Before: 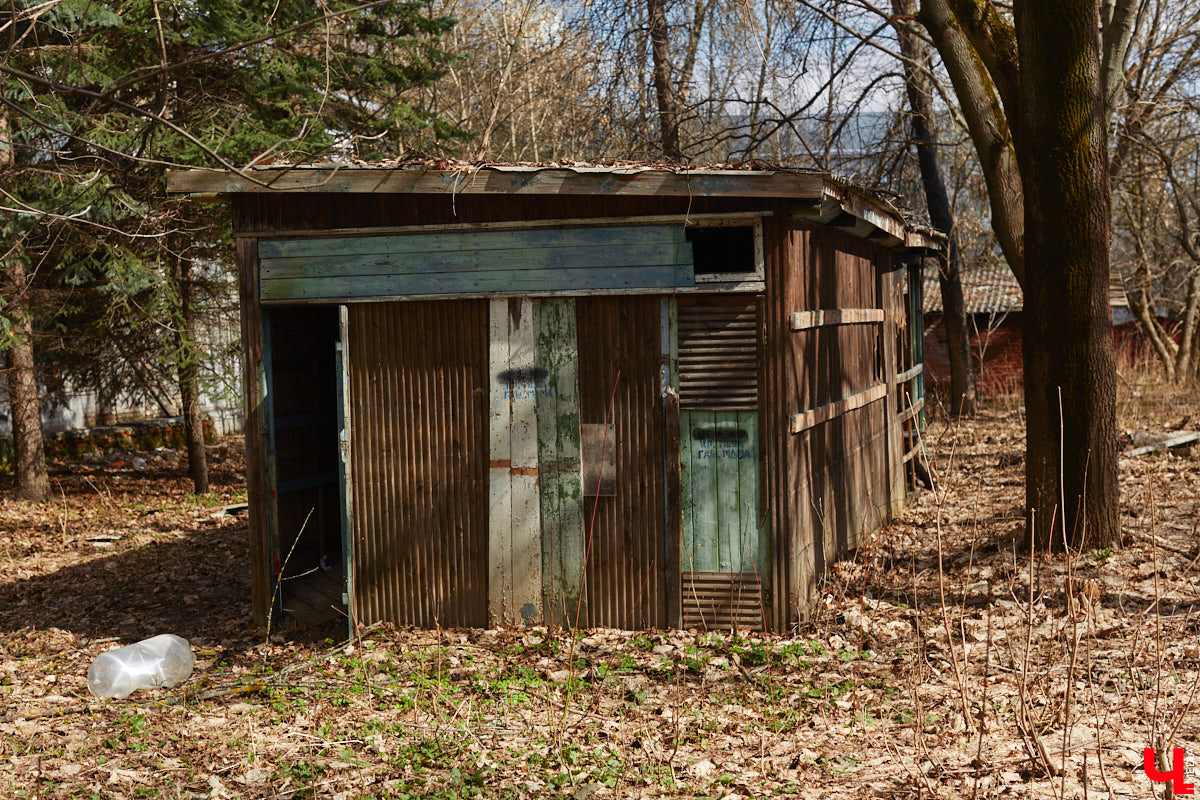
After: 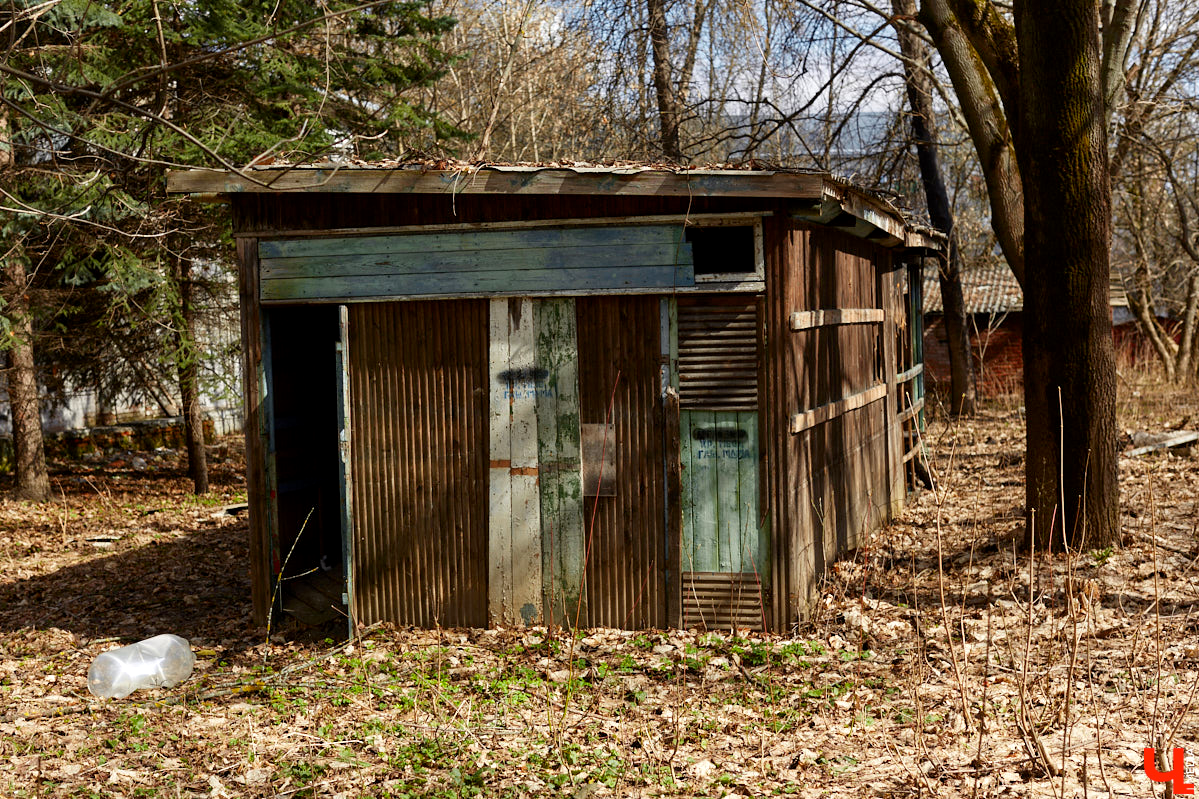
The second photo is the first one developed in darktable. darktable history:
exposure: black level correction 0.001, exposure 0.191 EV, compensate highlight preservation false
white balance: emerald 1
